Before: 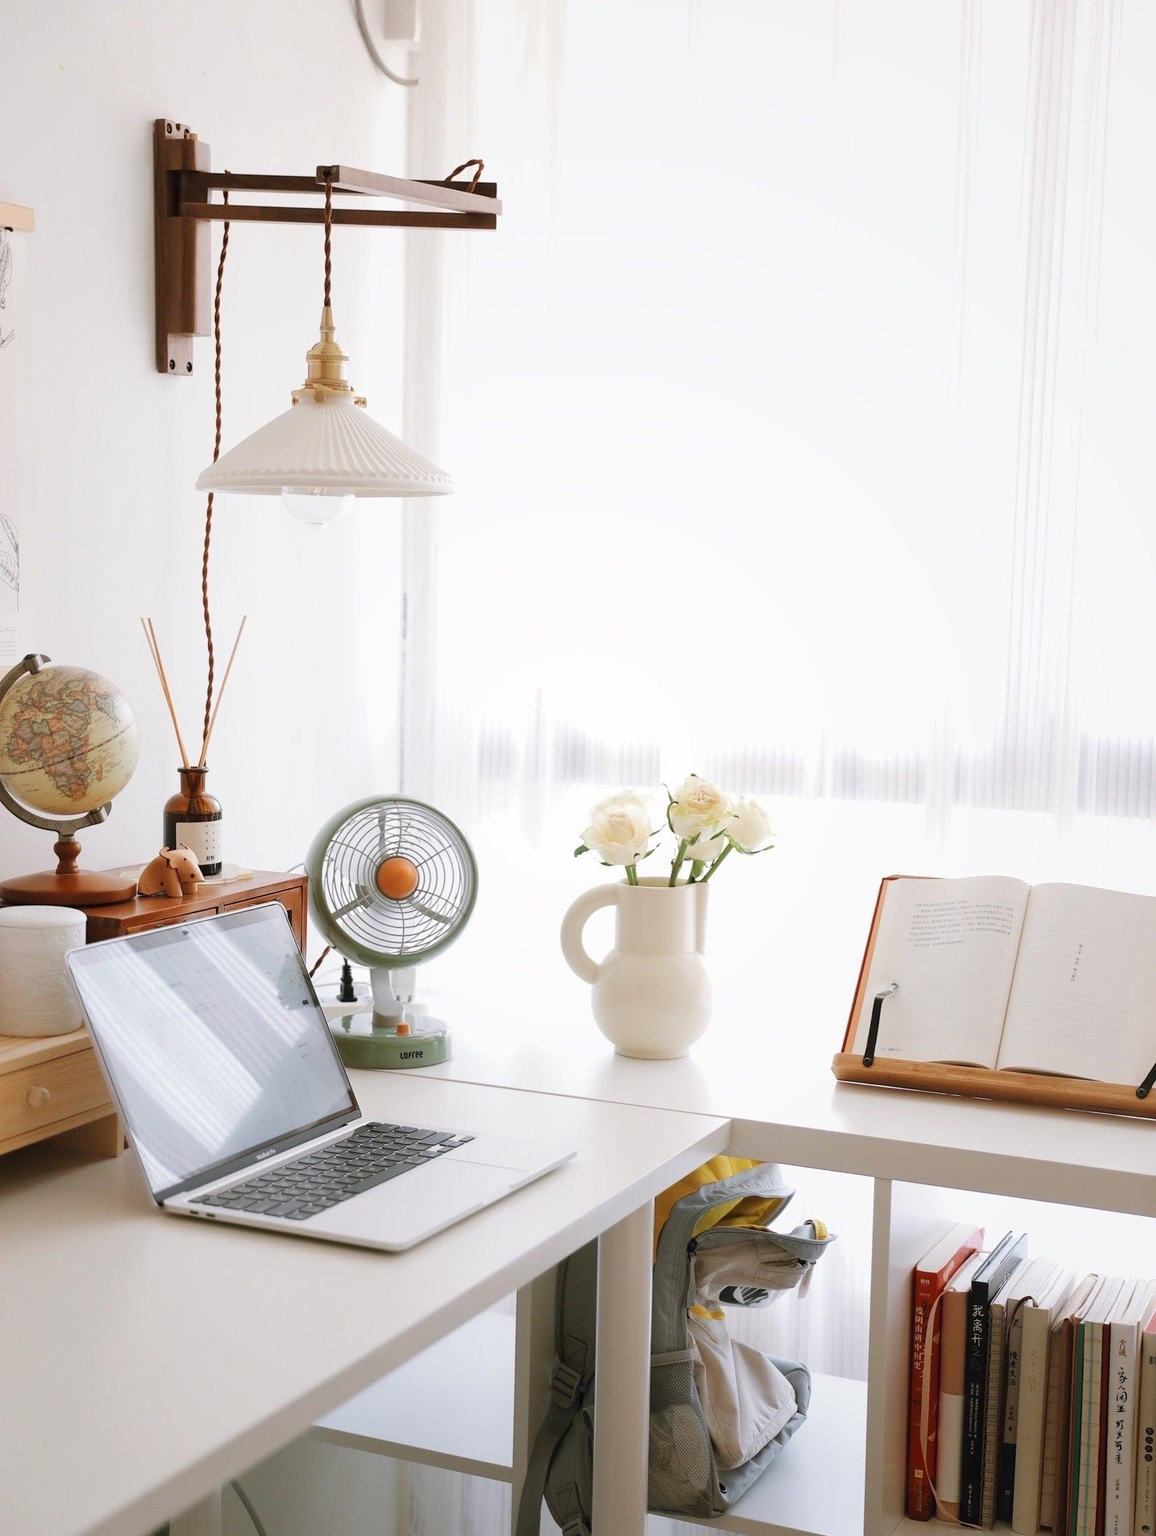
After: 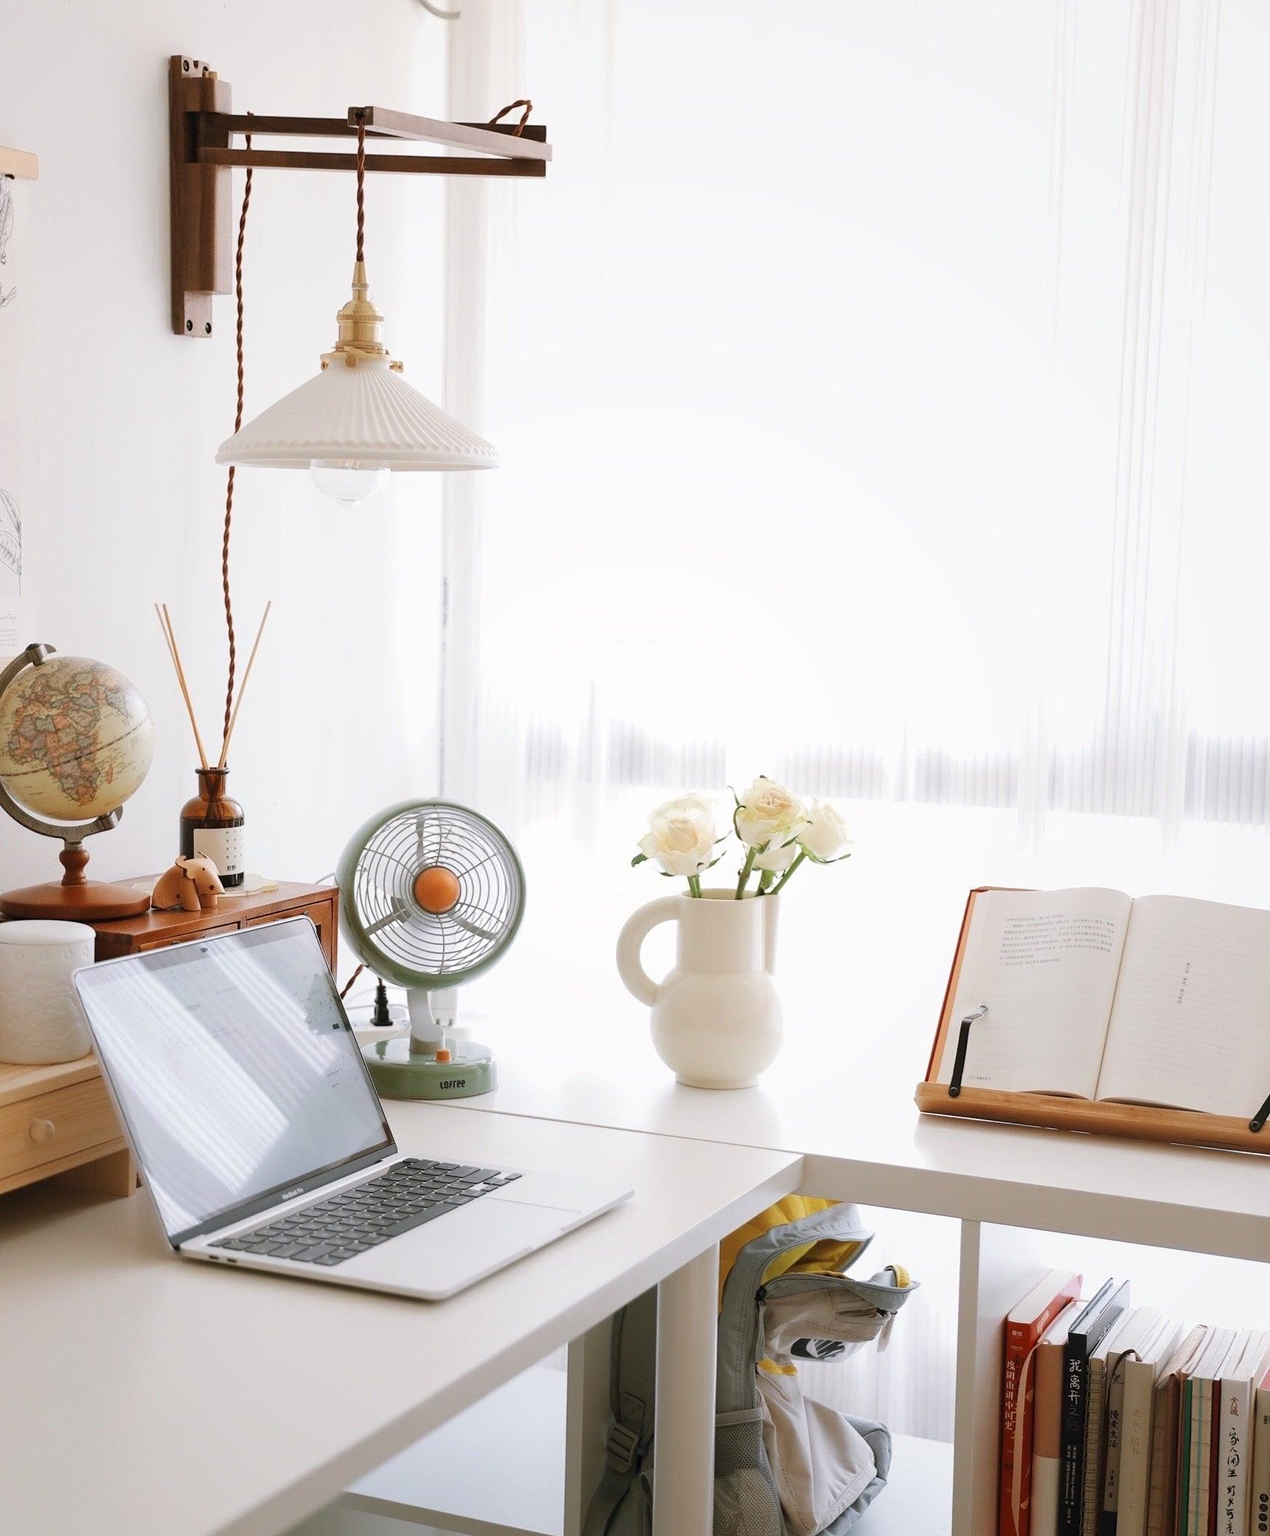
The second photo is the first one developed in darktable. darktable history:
crop and rotate: top 4.511%, bottom 4.511%
